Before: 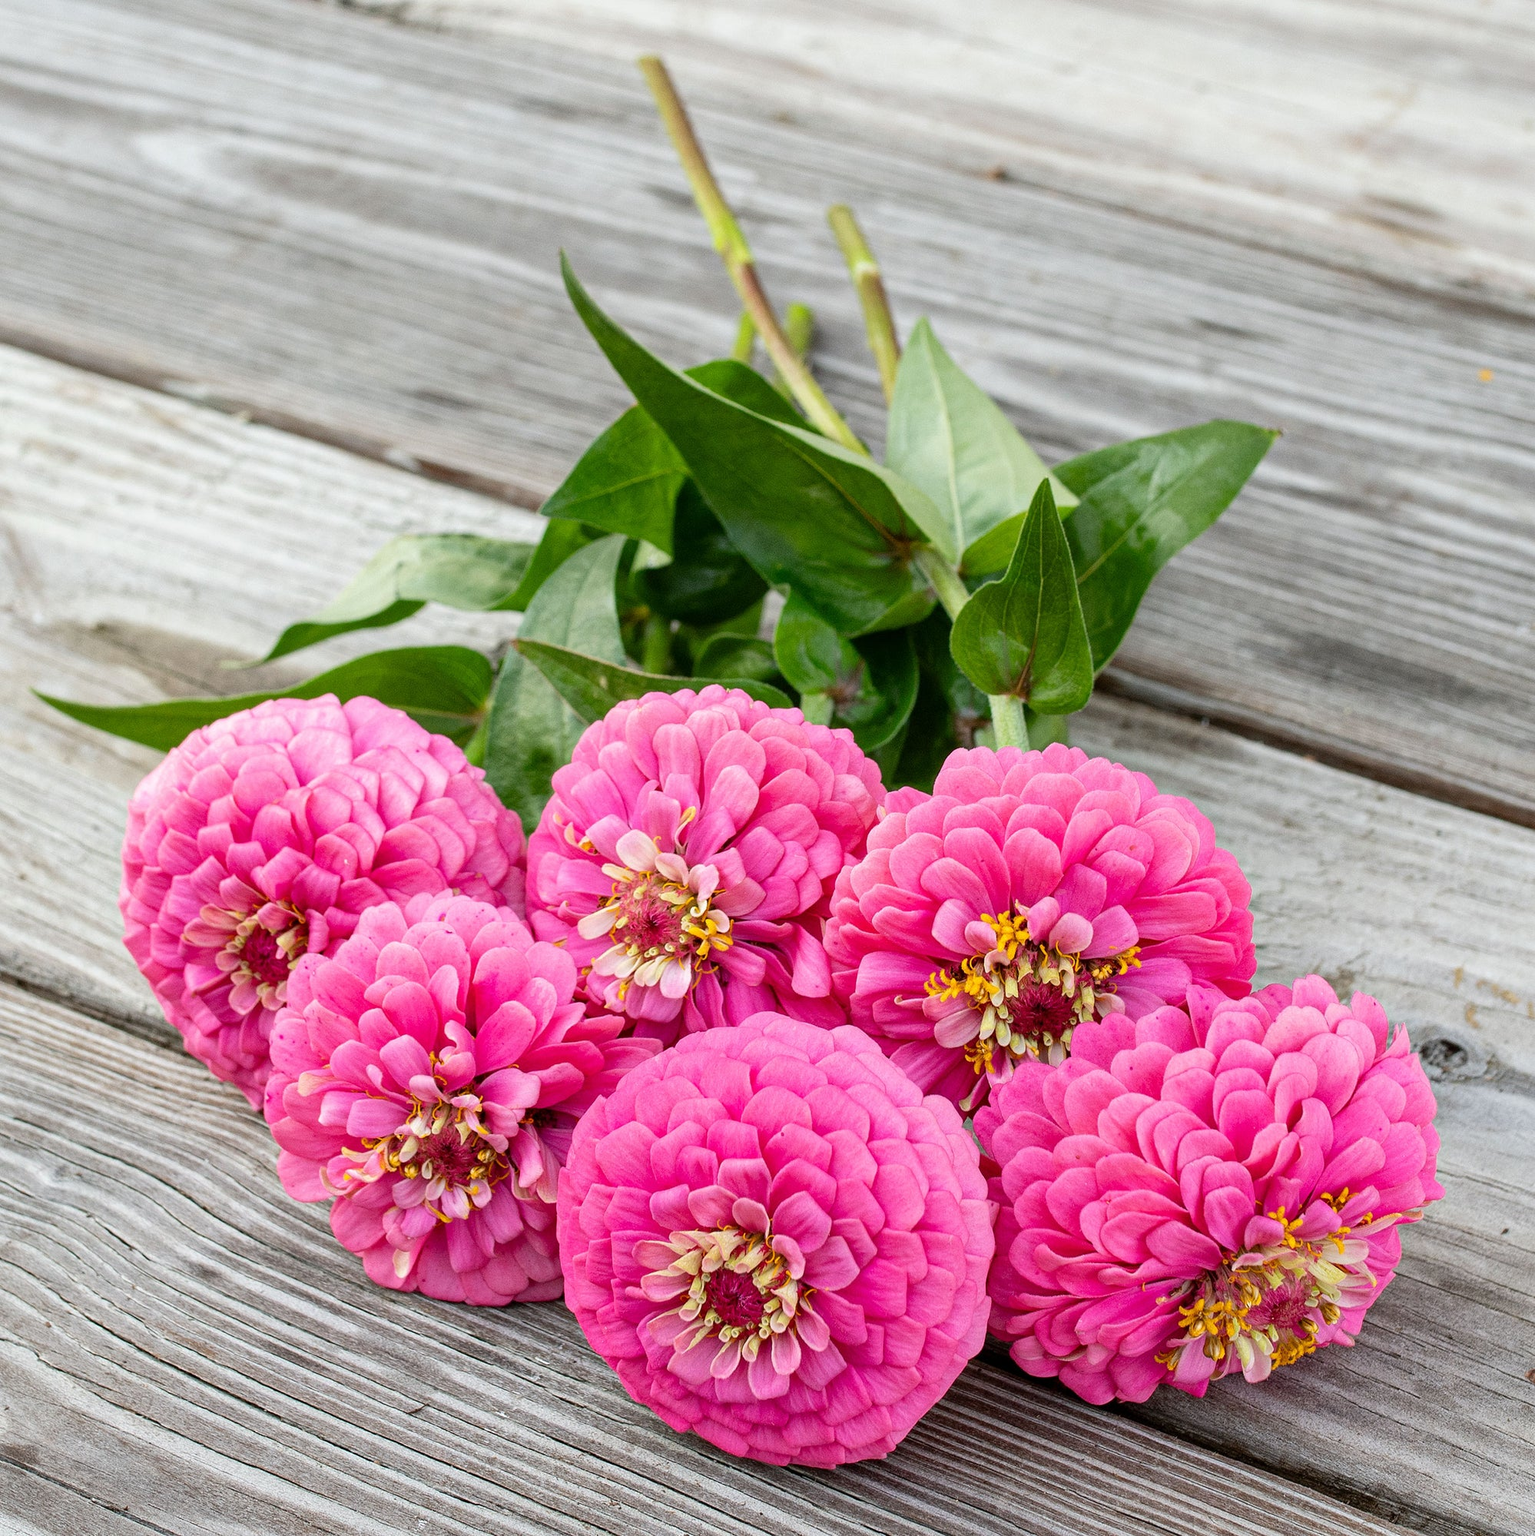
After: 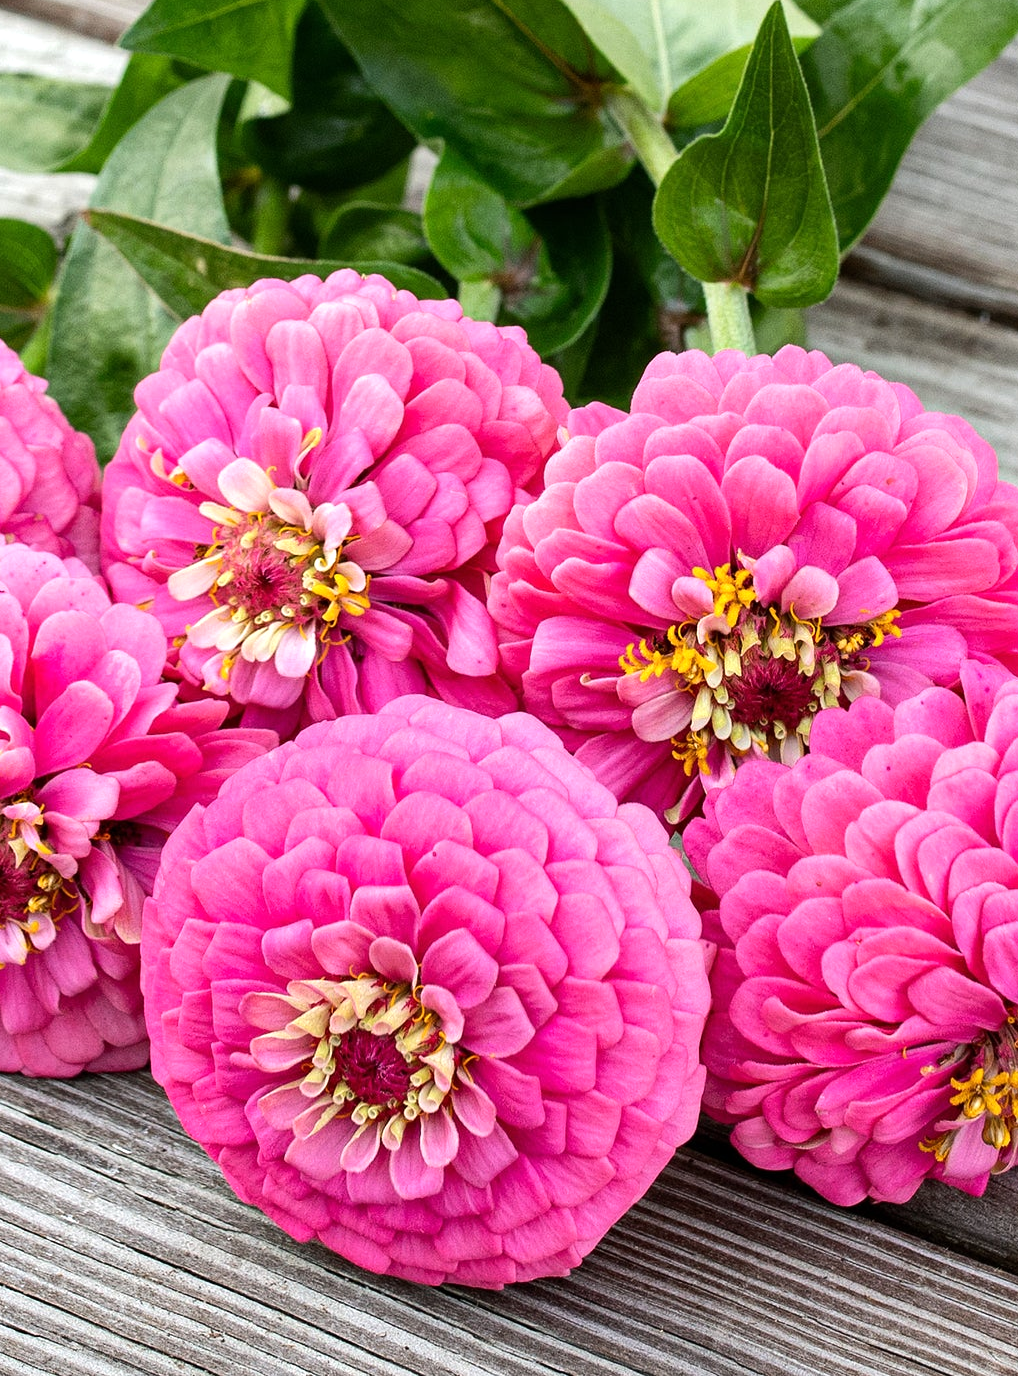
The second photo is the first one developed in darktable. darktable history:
crop and rotate: left 29.237%, top 31.152%, right 19.807%
tone equalizer: -8 EV -0.417 EV, -7 EV -0.389 EV, -6 EV -0.333 EV, -5 EV -0.222 EV, -3 EV 0.222 EV, -2 EV 0.333 EV, -1 EV 0.389 EV, +0 EV 0.417 EV, edges refinement/feathering 500, mask exposure compensation -1.57 EV, preserve details no
